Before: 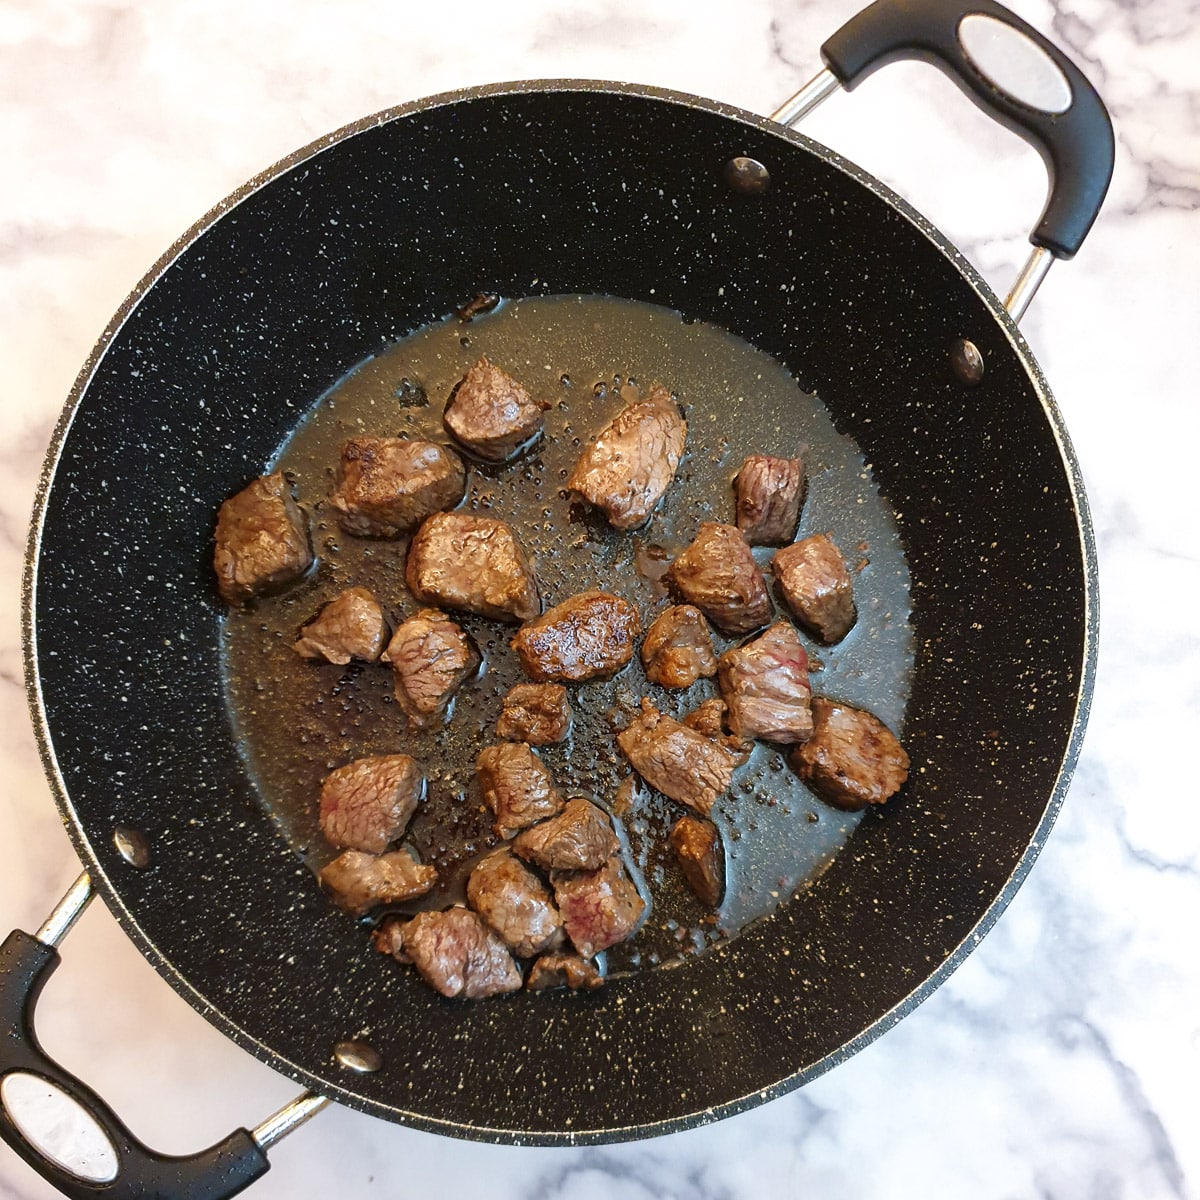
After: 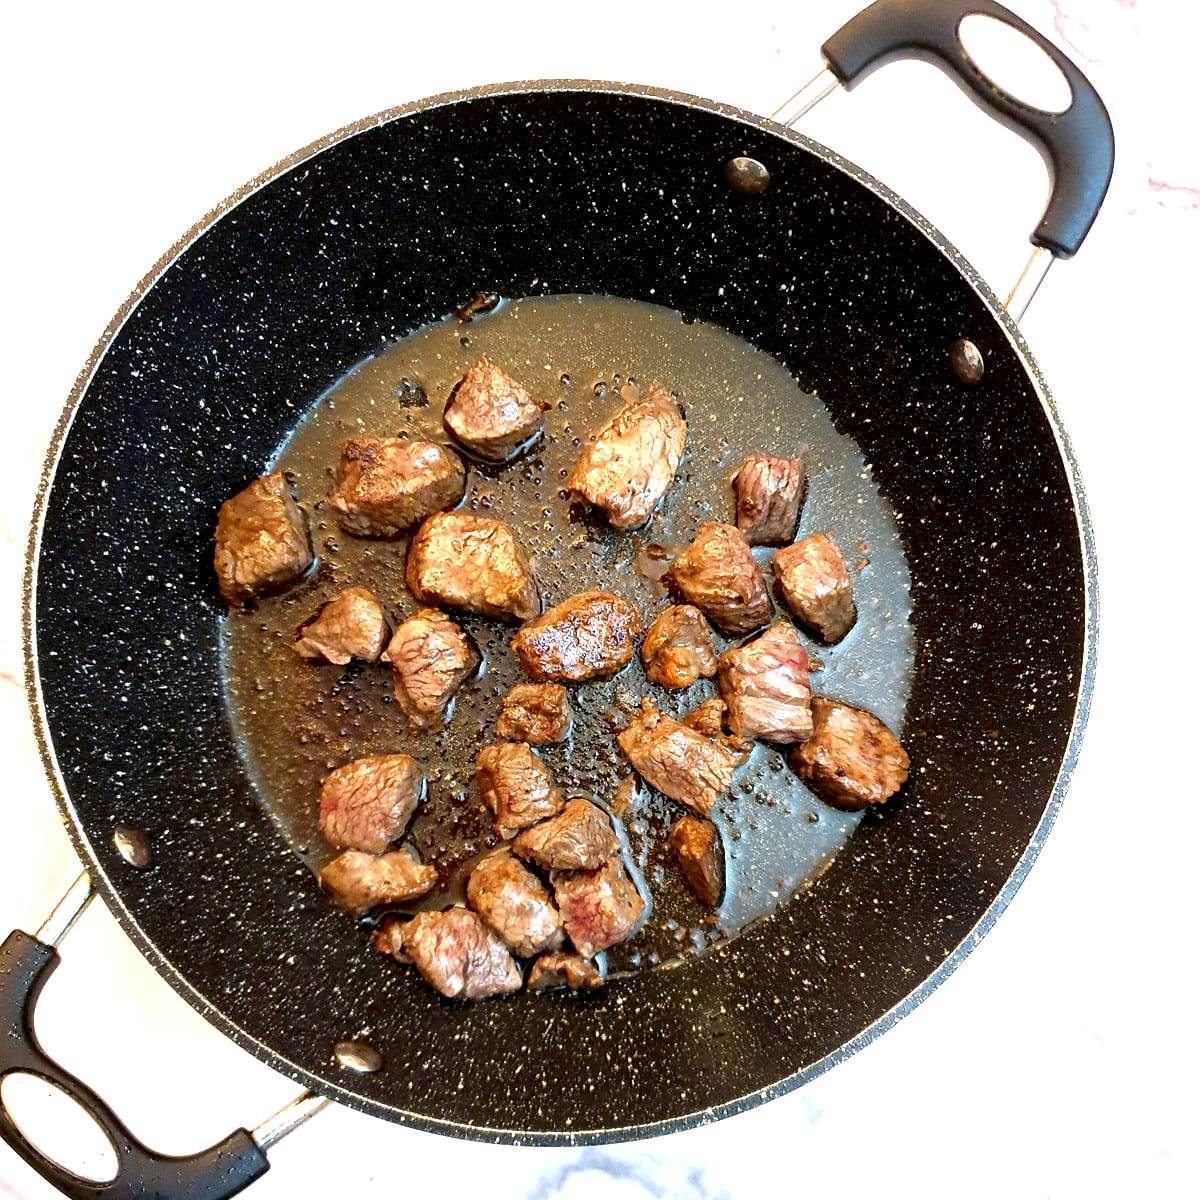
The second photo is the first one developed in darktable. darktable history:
exposure: black level correction 0.008, exposure 0.983 EV, compensate exposure bias true, compensate highlight preservation false
